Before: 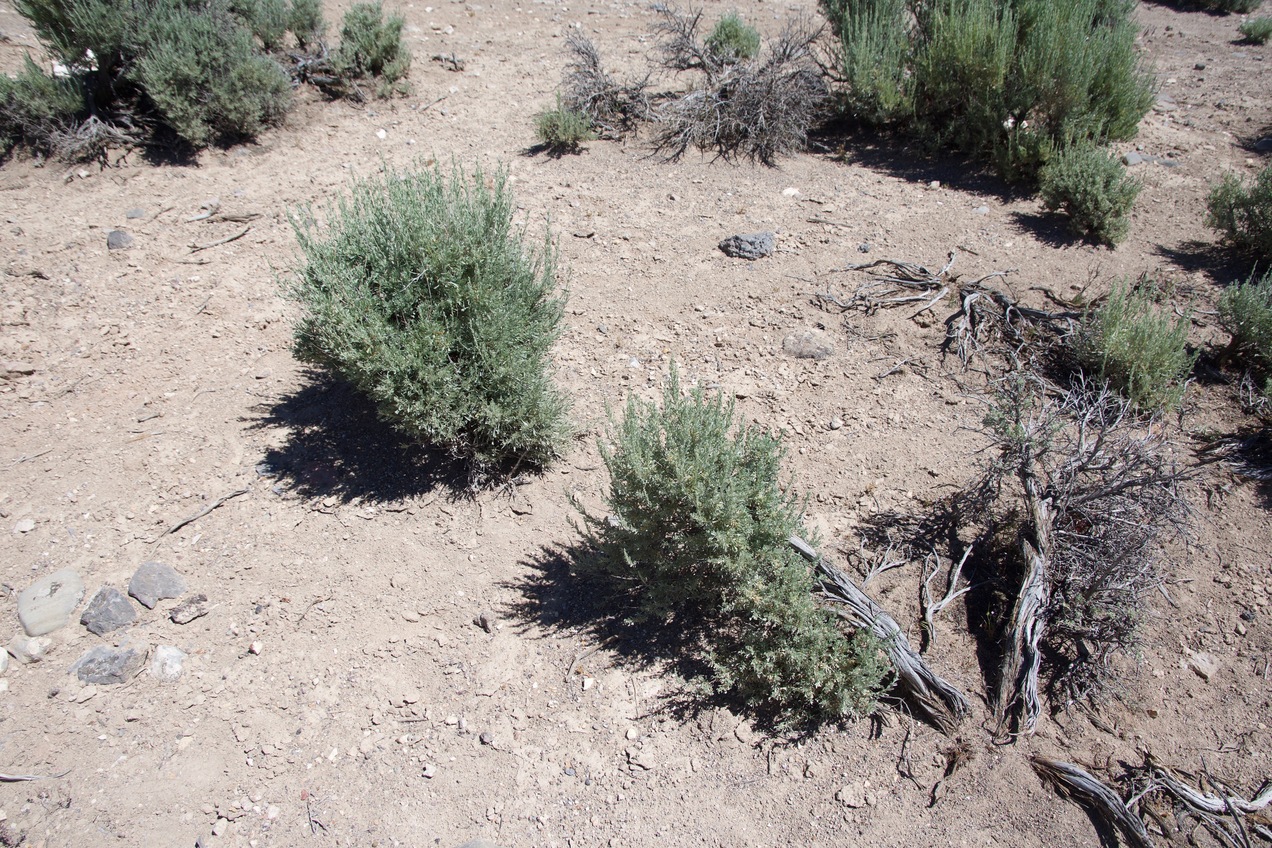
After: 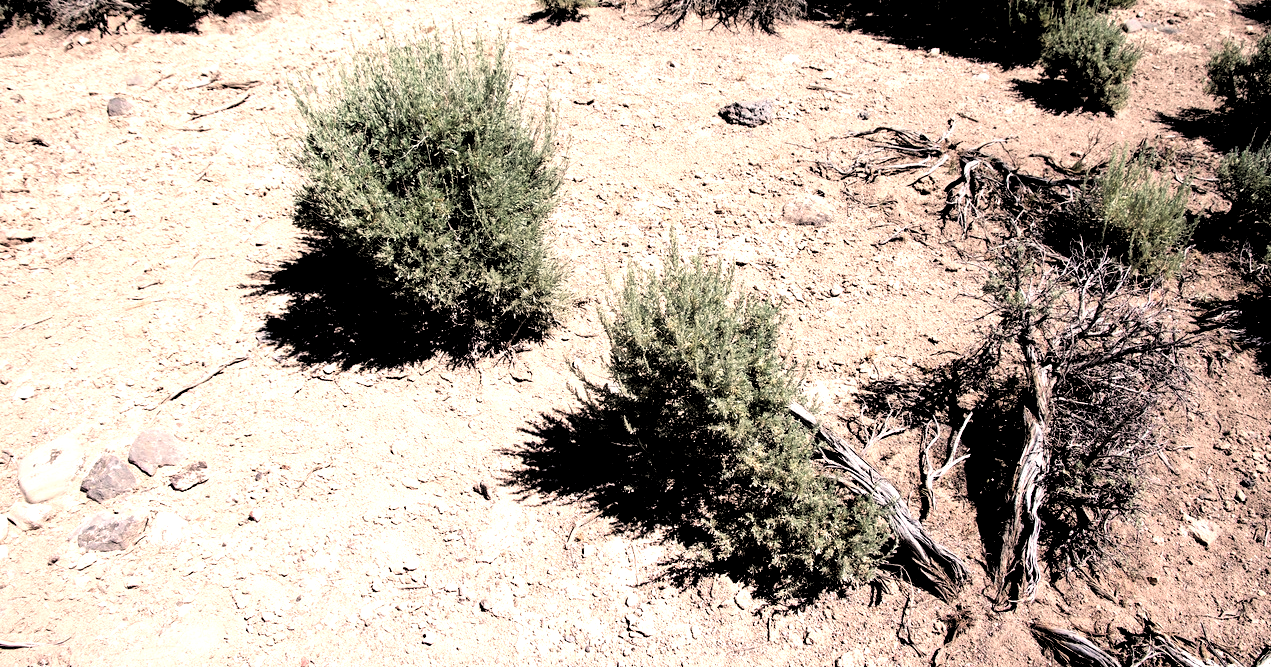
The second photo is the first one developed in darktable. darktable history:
rgb levels: levels [[0.034, 0.472, 0.904], [0, 0.5, 1], [0, 0.5, 1]]
tone equalizer: -8 EV -0.75 EV, -7 EV -0.7 EV, -6 EV -0.6 EV, -5 EV -0.4 EV, -3 EV 0.4 EV, -2 EV 0.6 EV, -1 EV 0.7 EV, +0 EV 0.75 EV, edges refinement/feathering 500, mask exposure compensation -1.57 EV, preserve details no
crop and rotate: top 15.774%, bottom 5.506%
white balance: red 1.127, blue 0.943
